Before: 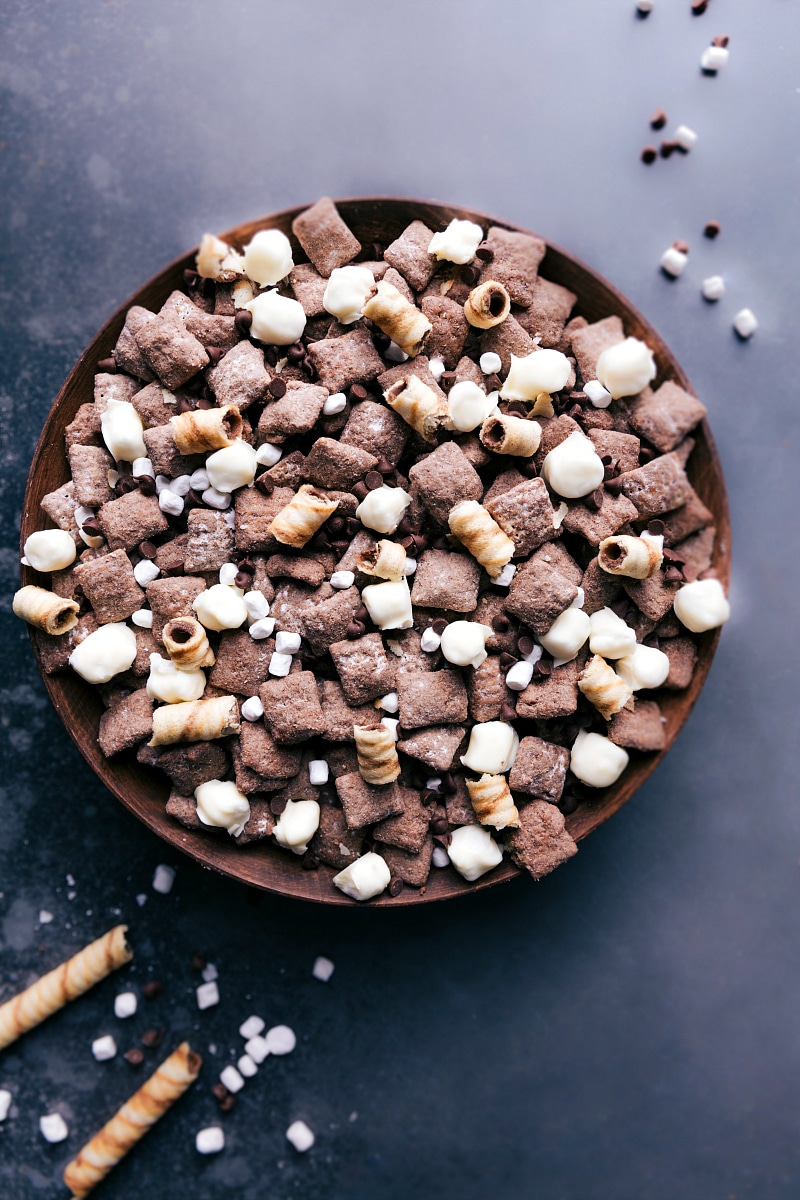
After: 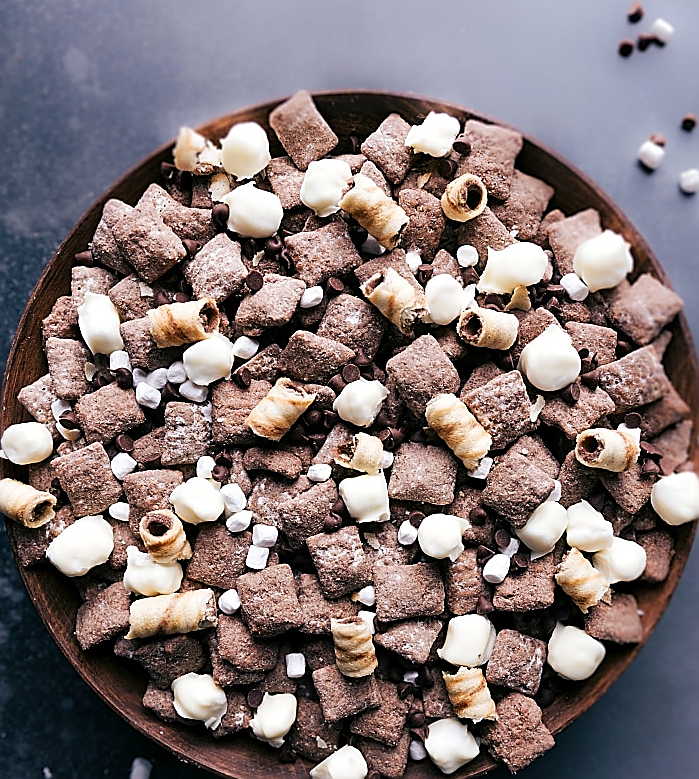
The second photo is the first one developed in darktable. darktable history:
sharpen: radius 1.423, amount 1.263, threshold 0.722
exposure: compensate exposure bias true, compensate highlight preservation false
crop: left 2.915%, top 8.937%, right 9.647%, bottom 26.117%
contrast brightness saturation: saturation -0.056
